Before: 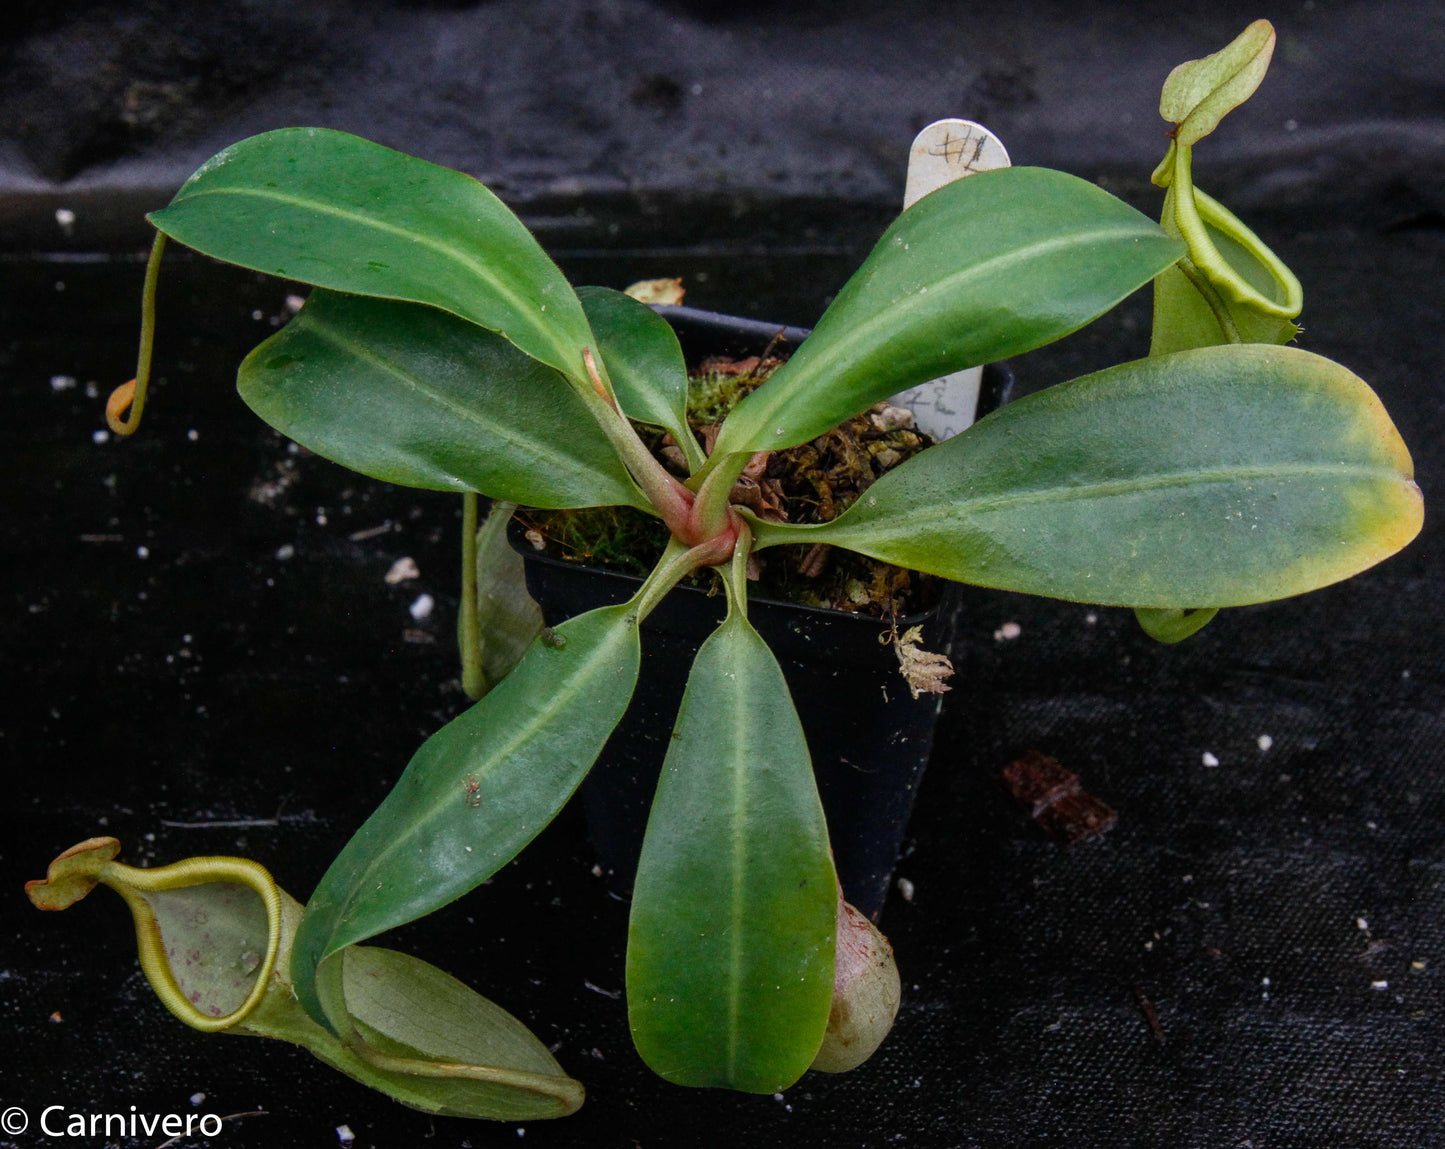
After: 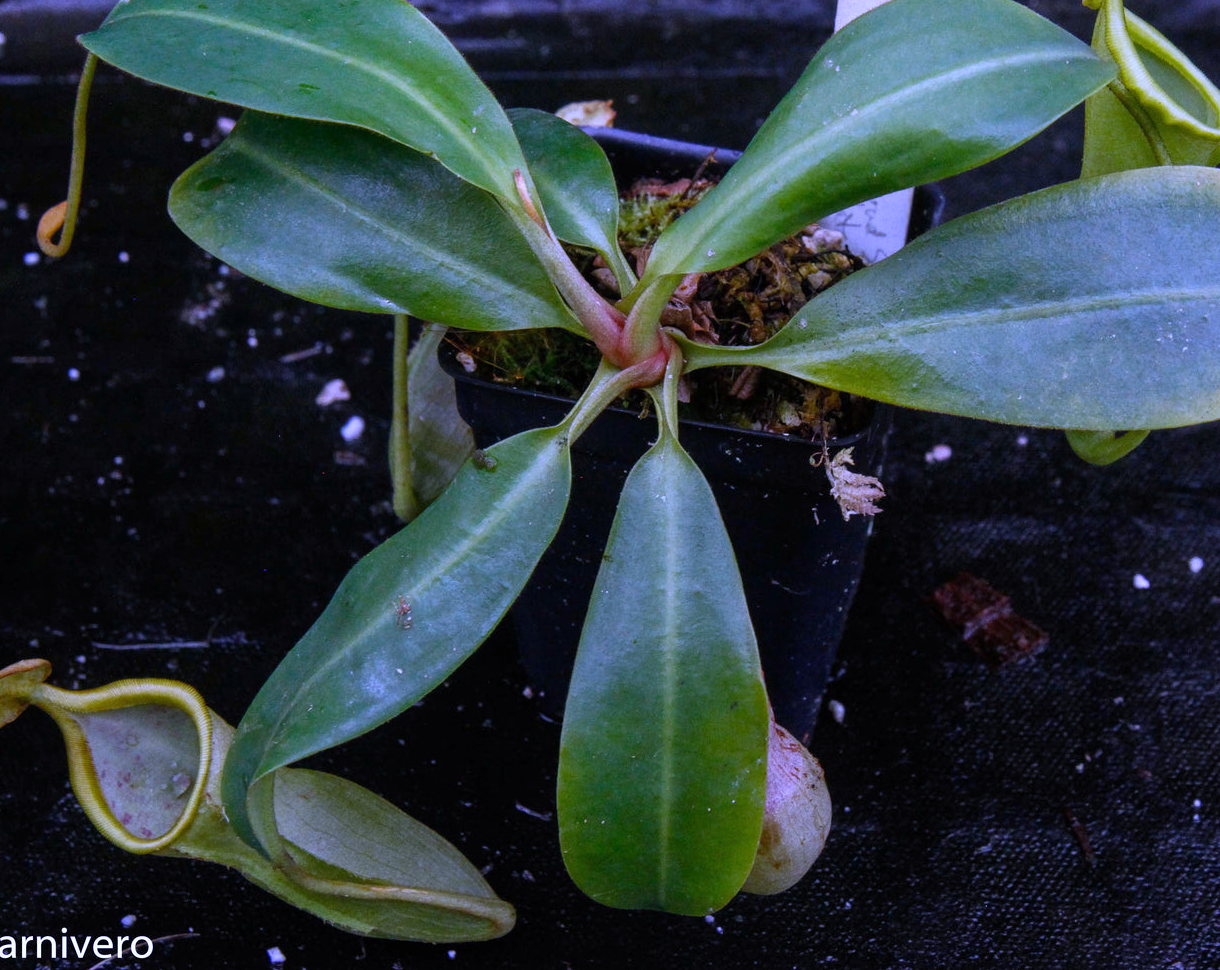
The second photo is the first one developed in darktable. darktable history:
white balance: red 0.98, blue 1.61
crop and rotate: left 4.842%, top 15.51%, right 10.668%
